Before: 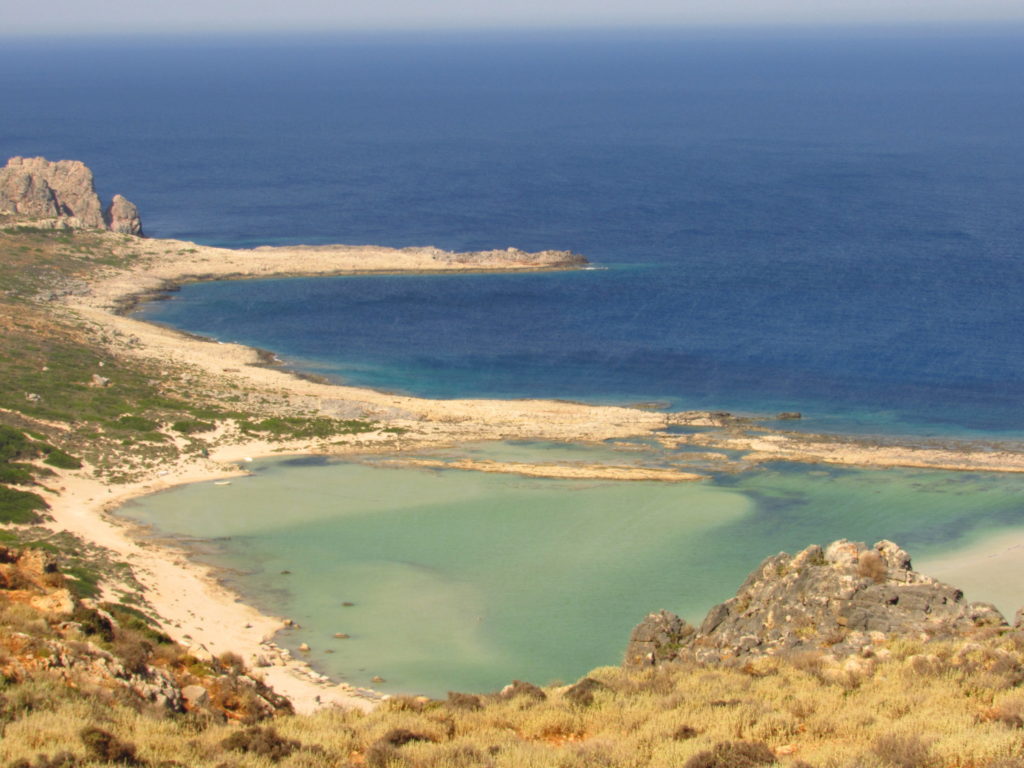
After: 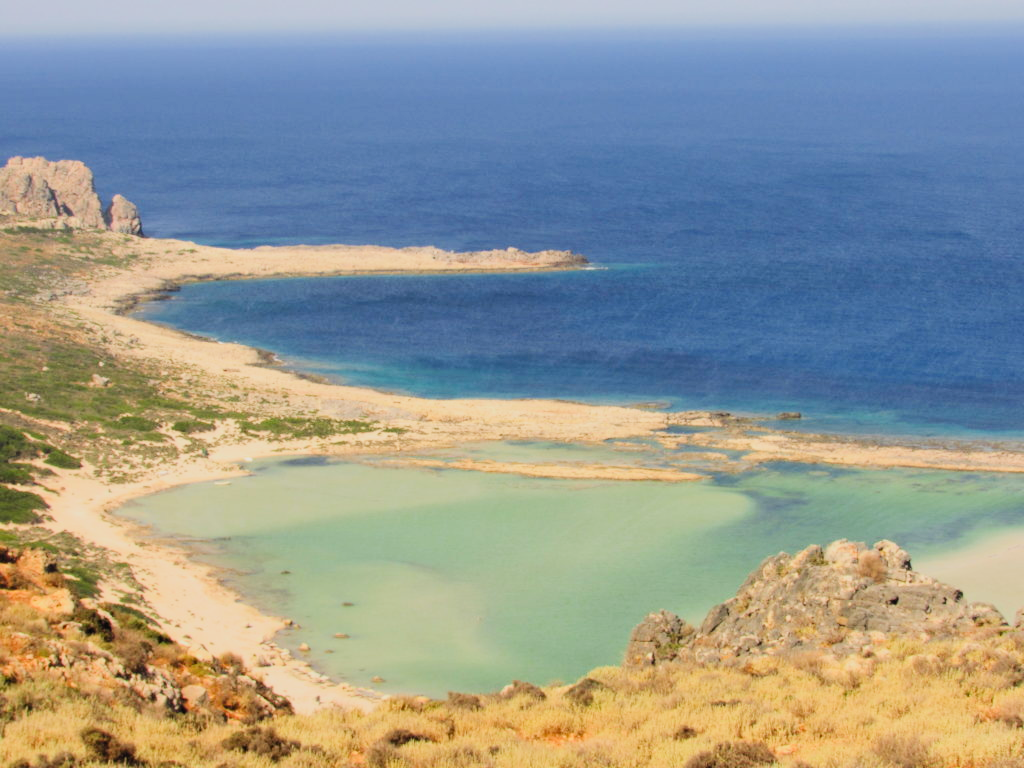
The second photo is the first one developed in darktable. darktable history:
filmic rgb: black relative exposure -6.98 EV, white relative exposure 5.63 EV, hardness 2.86
color balance: on, module defaults
contrast brightness saturation: contrast 0.2, brightness 0.16, saturation 0.22
